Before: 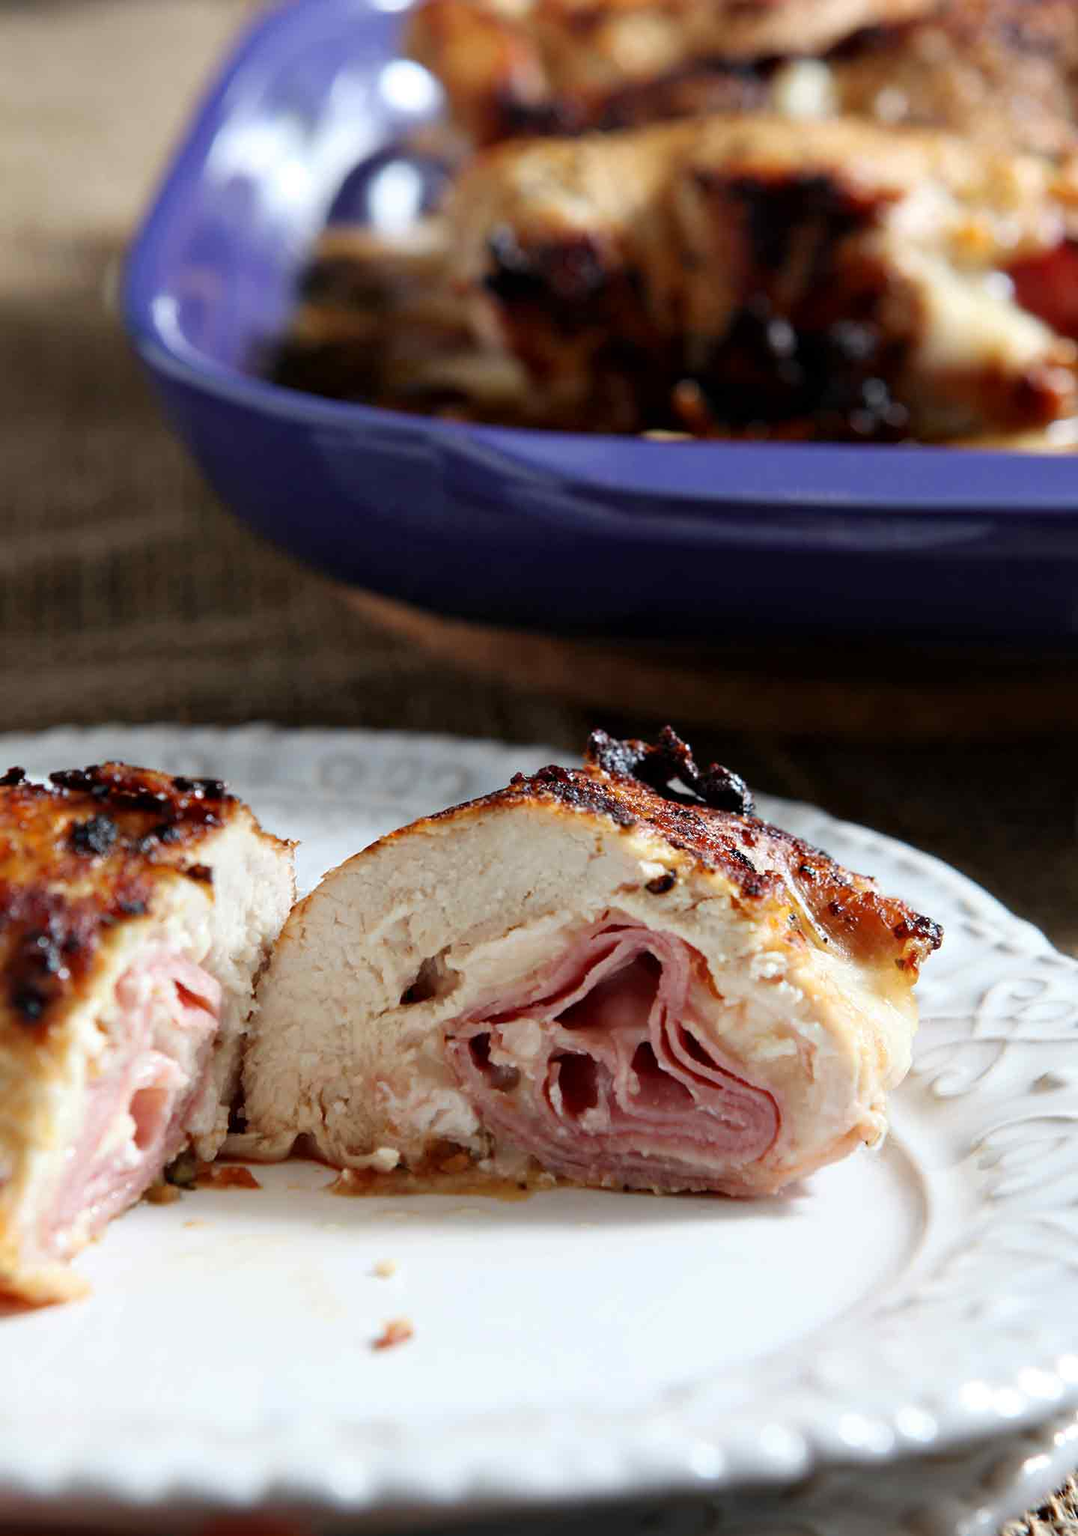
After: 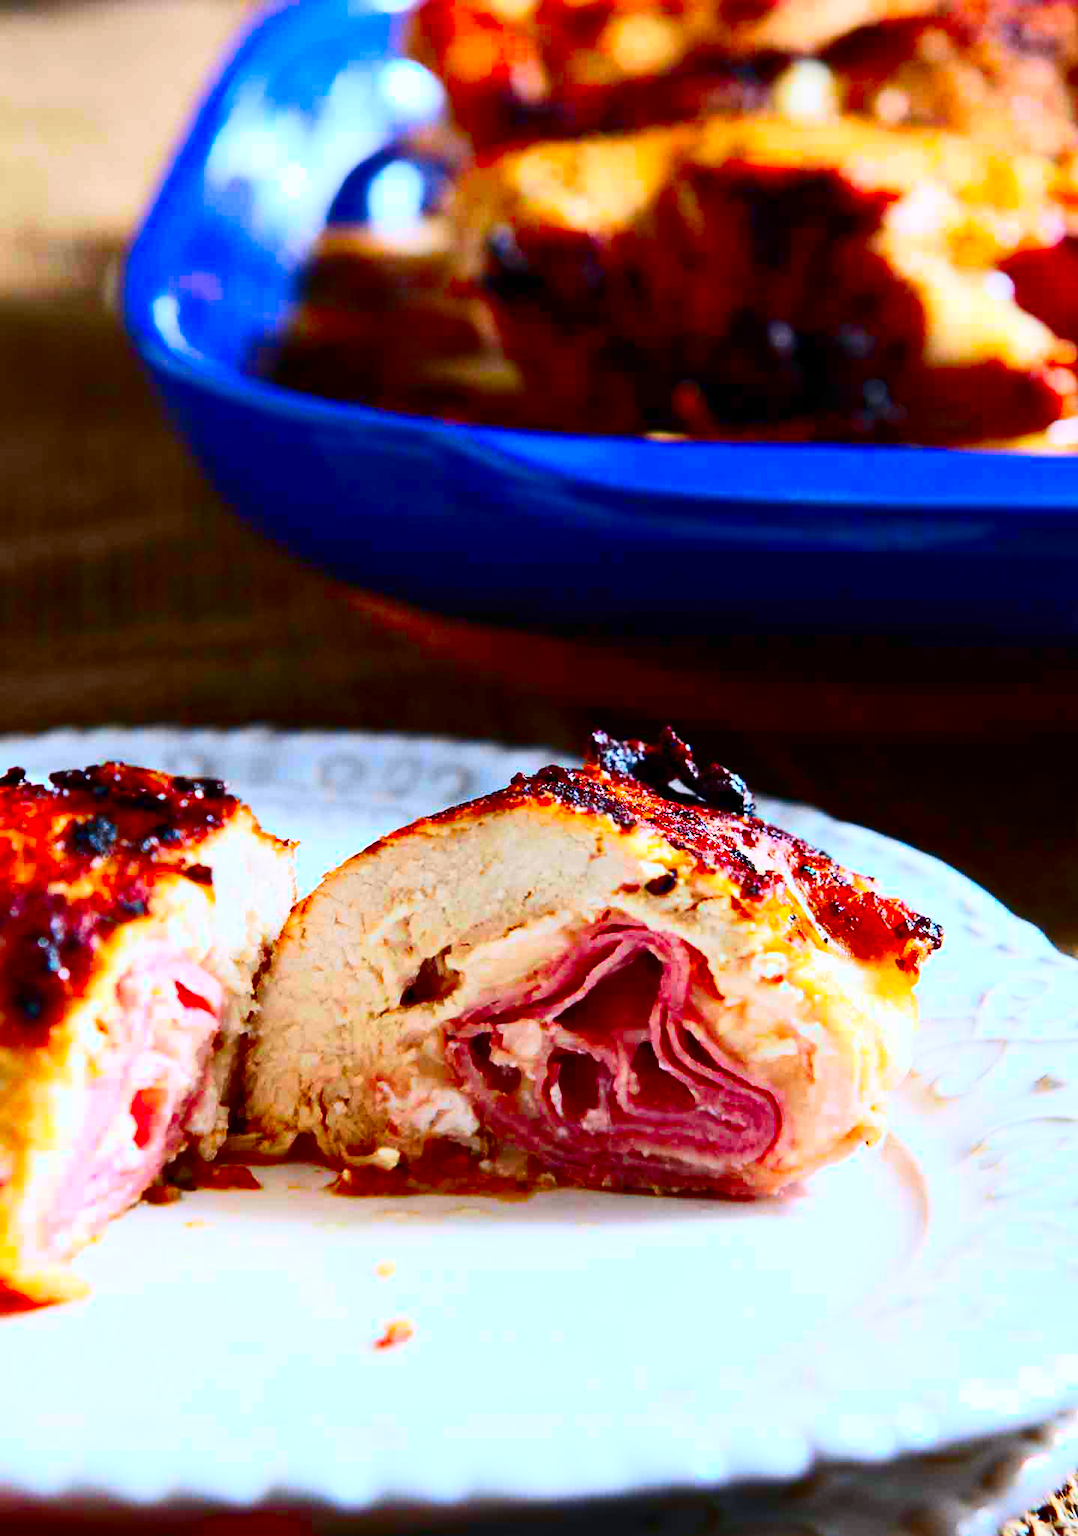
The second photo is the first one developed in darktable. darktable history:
color correction: saturation 2.15
white balance: red 0.984, blue 1.059
contrast brightness saturation: contrast 0.4, brightness 0.05, saturation 0.25
